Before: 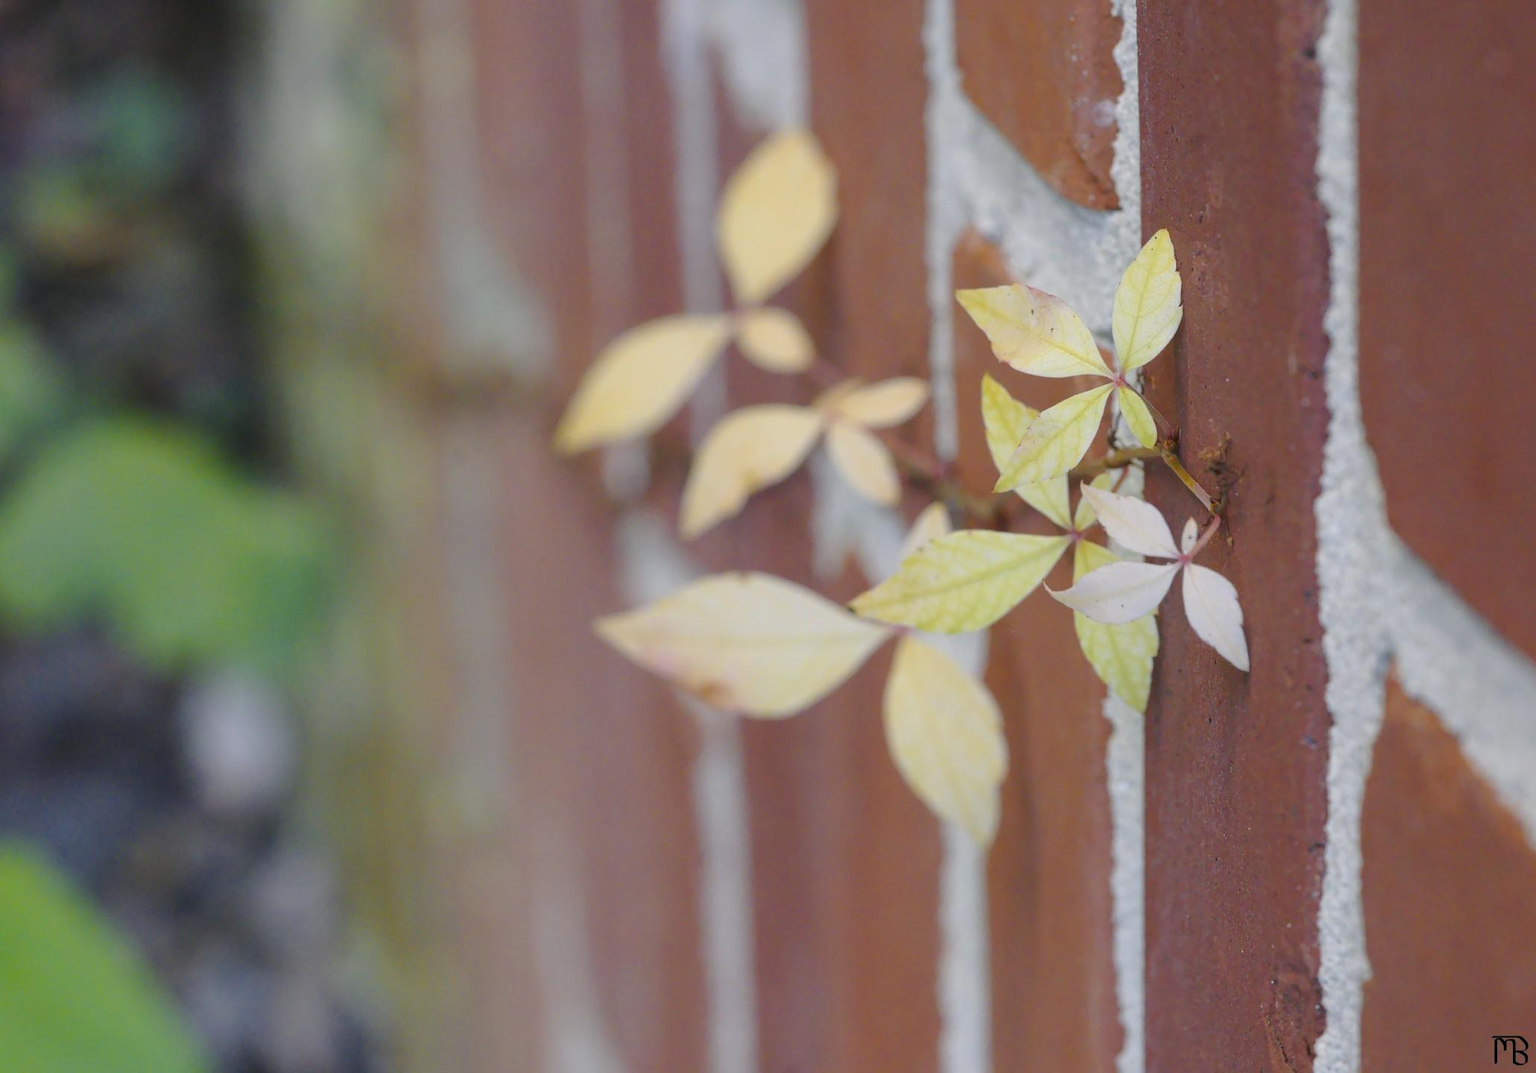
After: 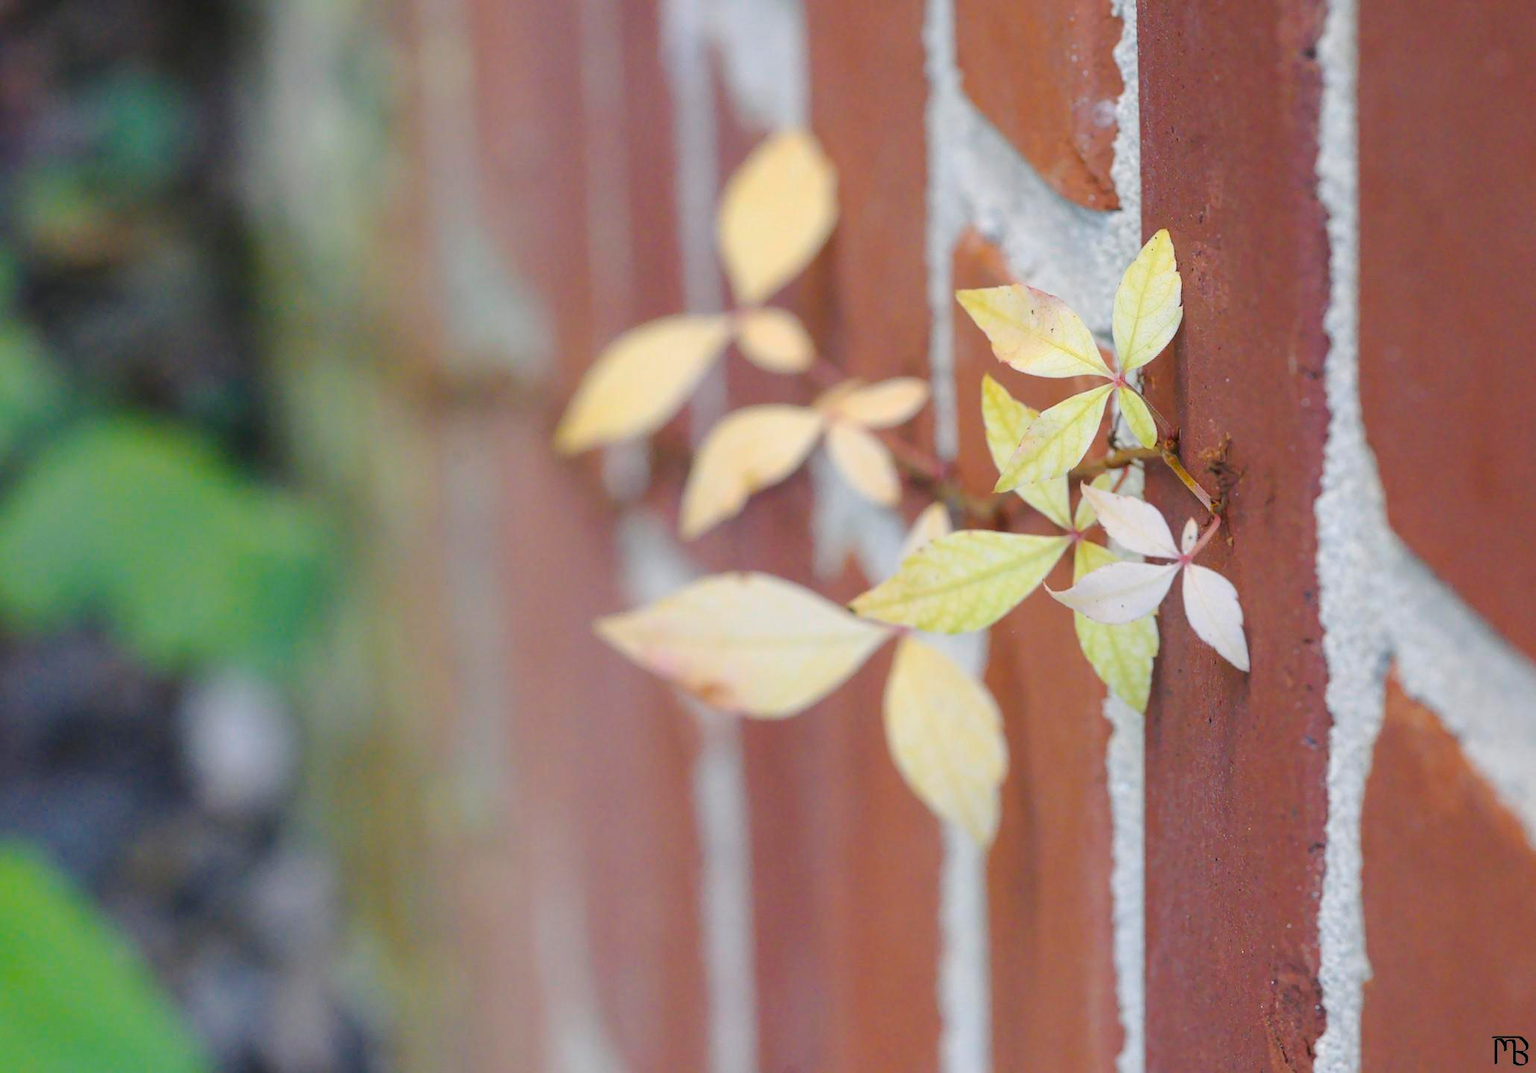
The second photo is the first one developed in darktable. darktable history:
exposure: exposure 0.236 EV, compensate highlight preservation false
tone equalizer: on, module defaults
